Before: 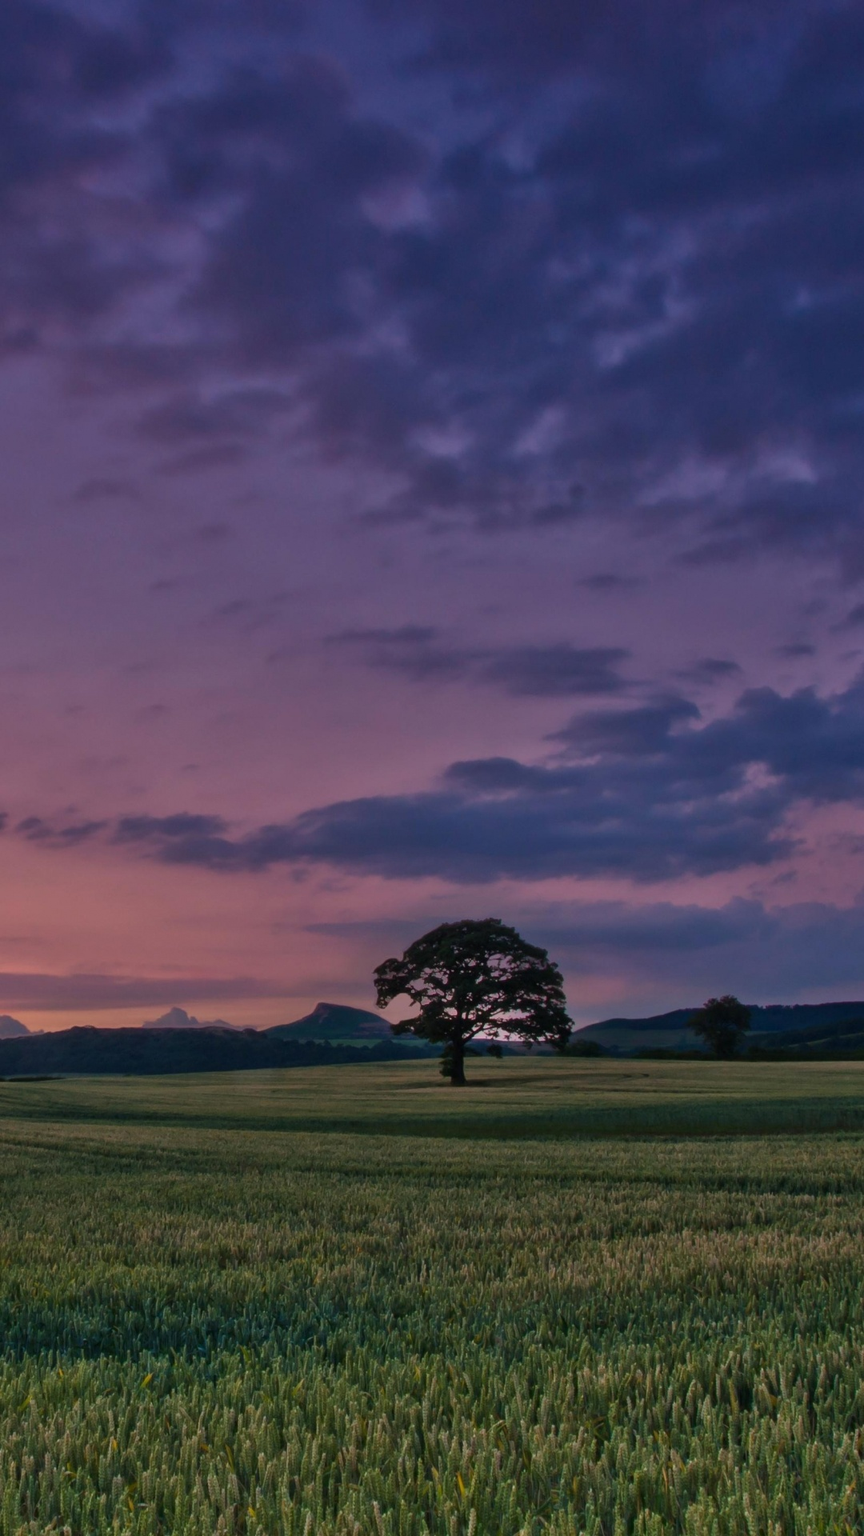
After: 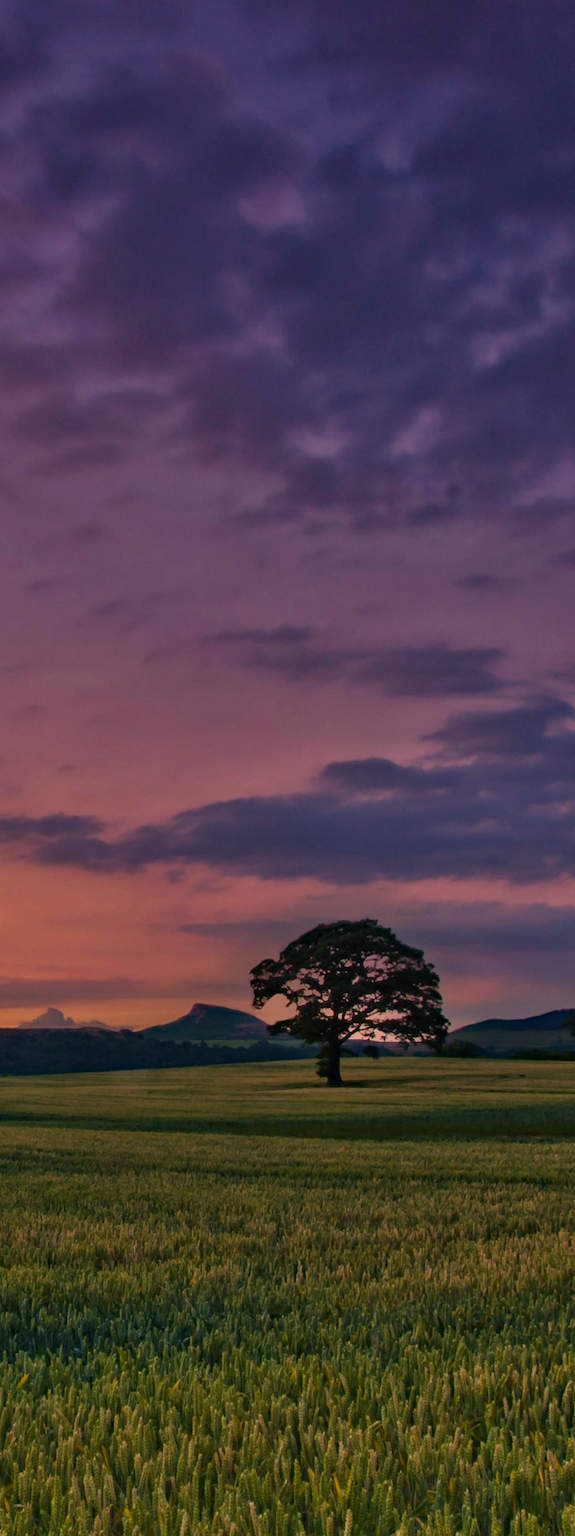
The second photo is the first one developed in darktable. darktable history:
crop and rotate: left 14.385%, right 18.948%
haze removal: compatibility mode true, adaptive false
color correction: highlights a* 15, highlights b* 31.55
